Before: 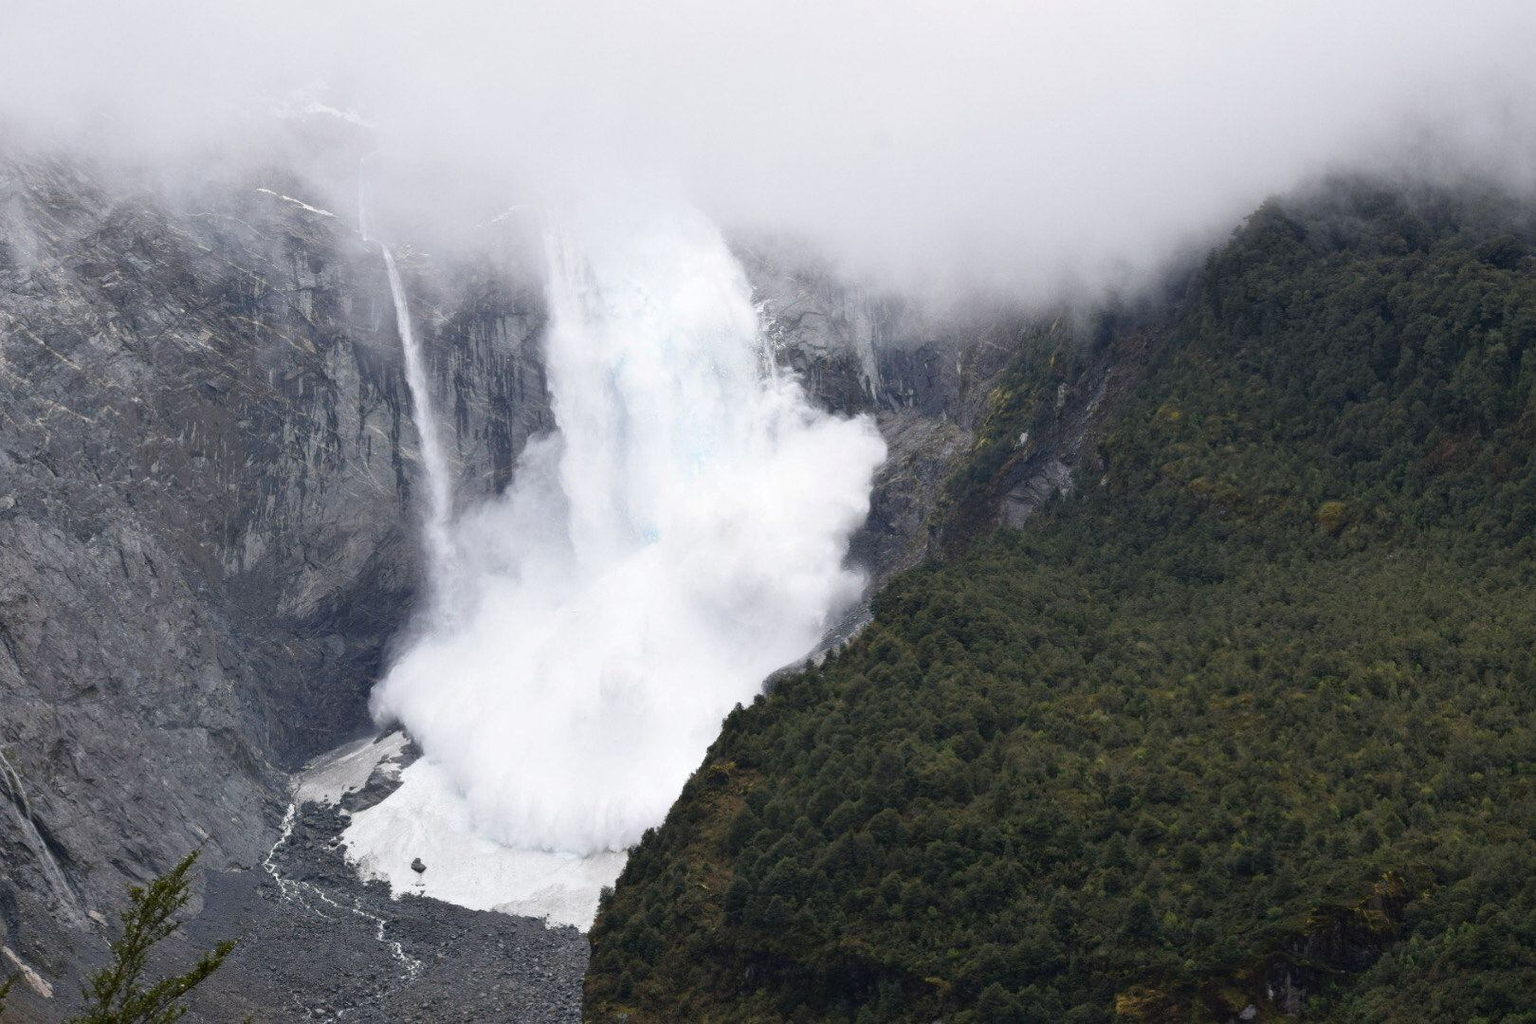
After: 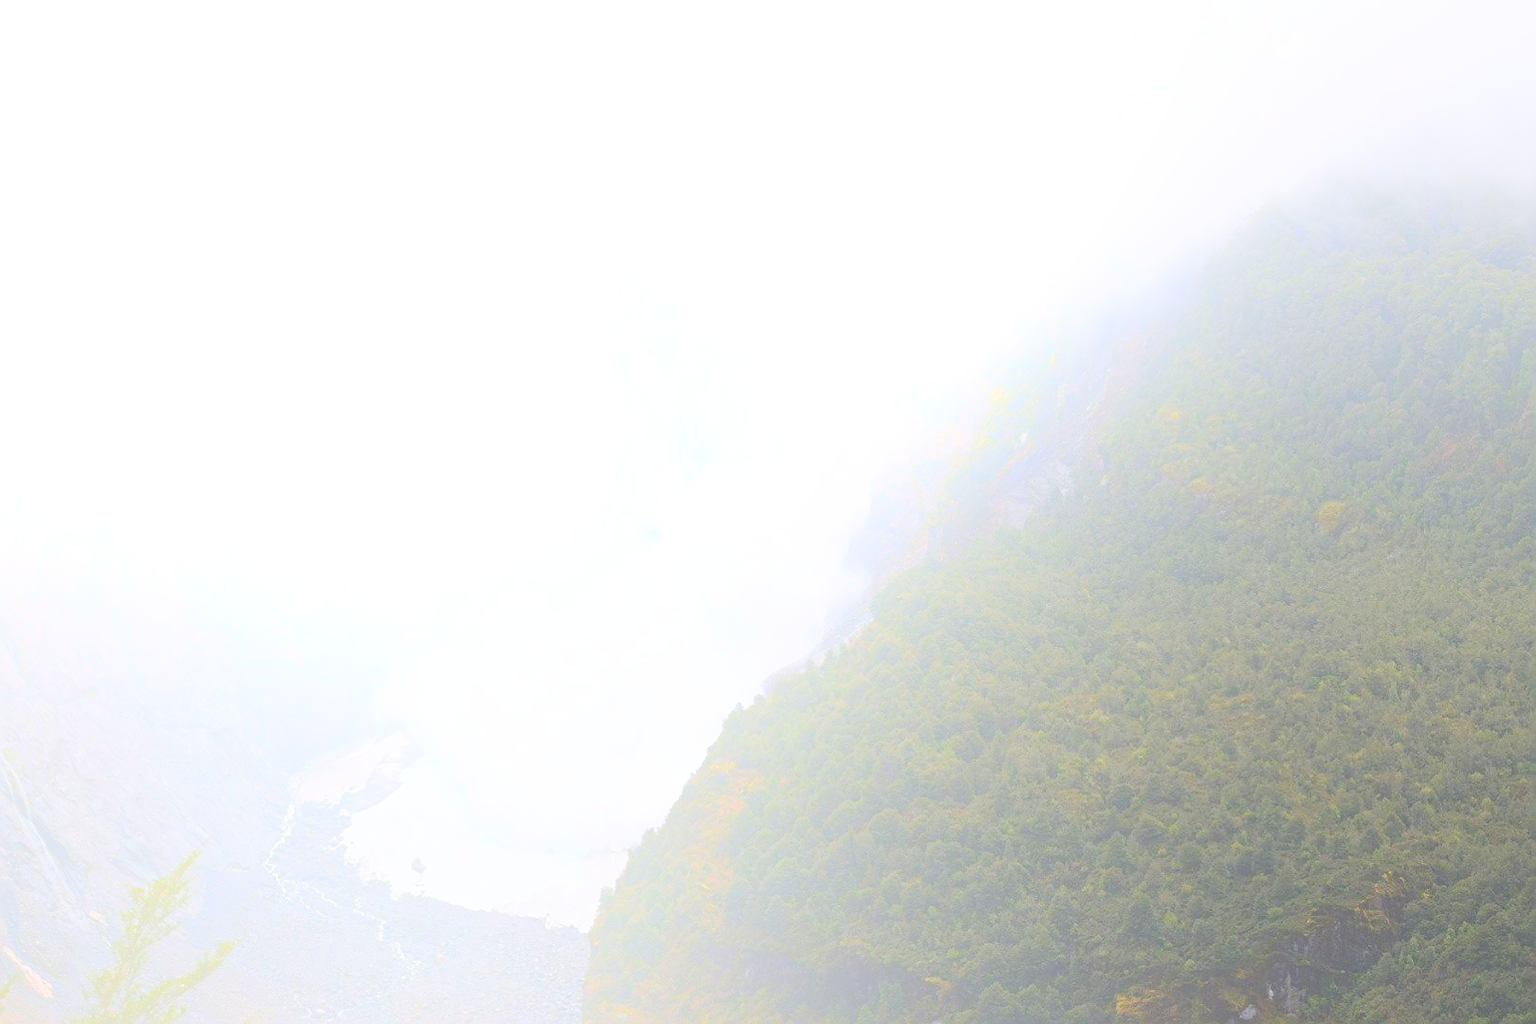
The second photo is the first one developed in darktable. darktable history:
sharpen: on, module defaults
bloom: size 85%, threshold 5%, strength 85%
tone equalizer: on, module defaults
